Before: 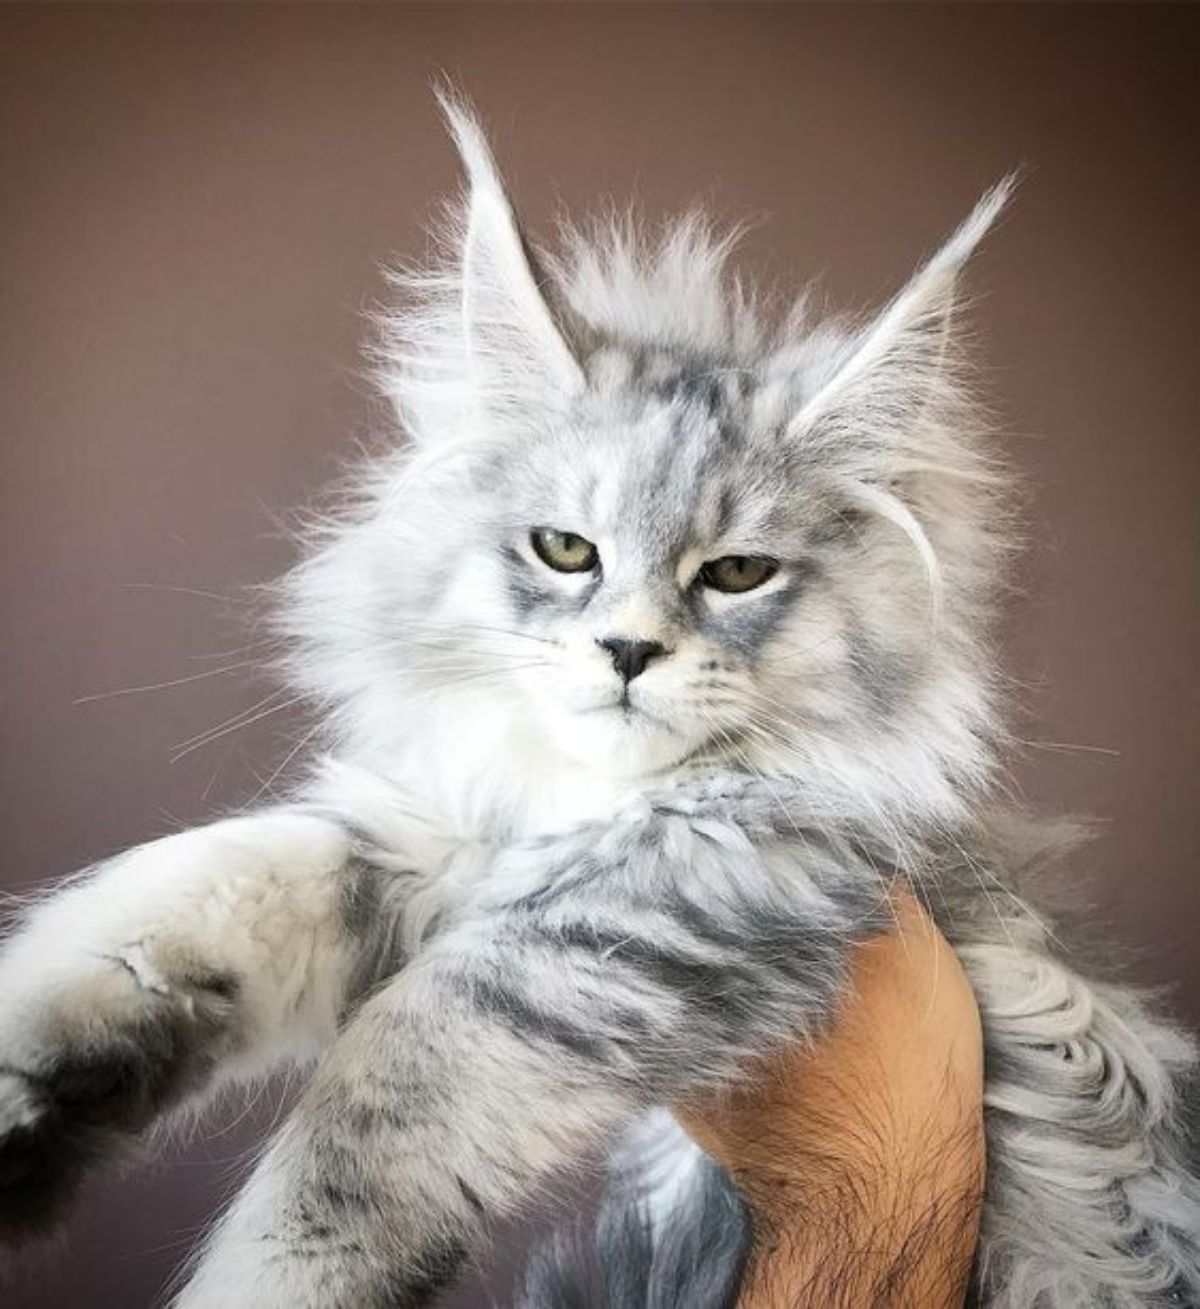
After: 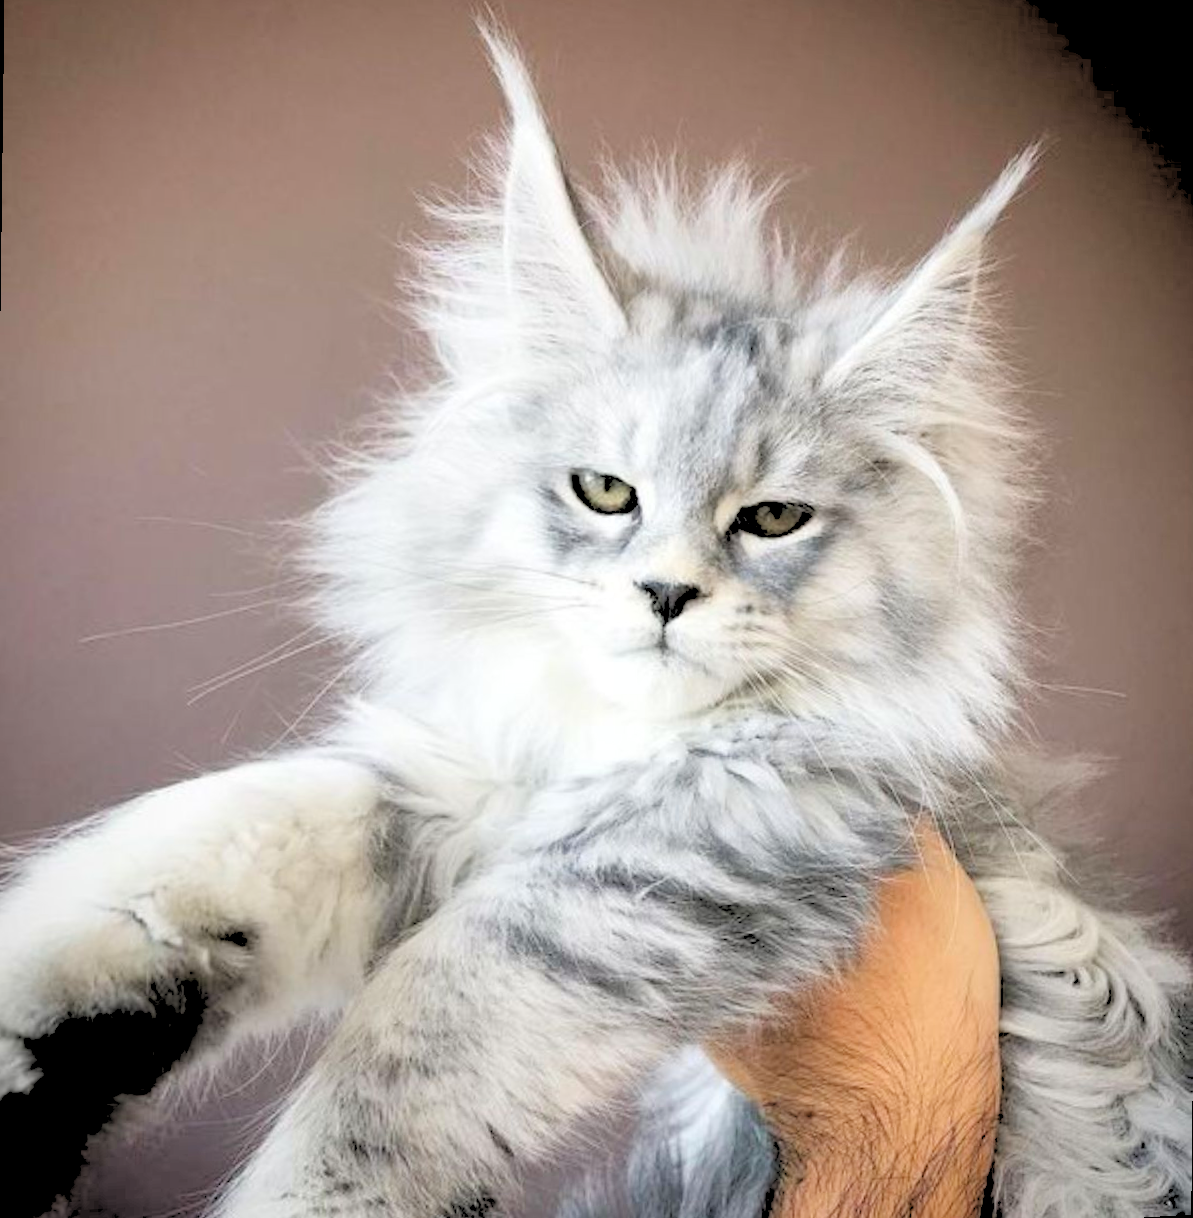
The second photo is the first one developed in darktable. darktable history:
rotate and perspective: rotation 0.679°, lens shift (horizontal) 0.136, crop left 0.009, crop right 0.991, crop top 0.078, crop bottom 0.95
rgb levels: levels [[0.027, 0.429, 0.996], [0, 0.5, 1], [0, 0.5, 1]]
